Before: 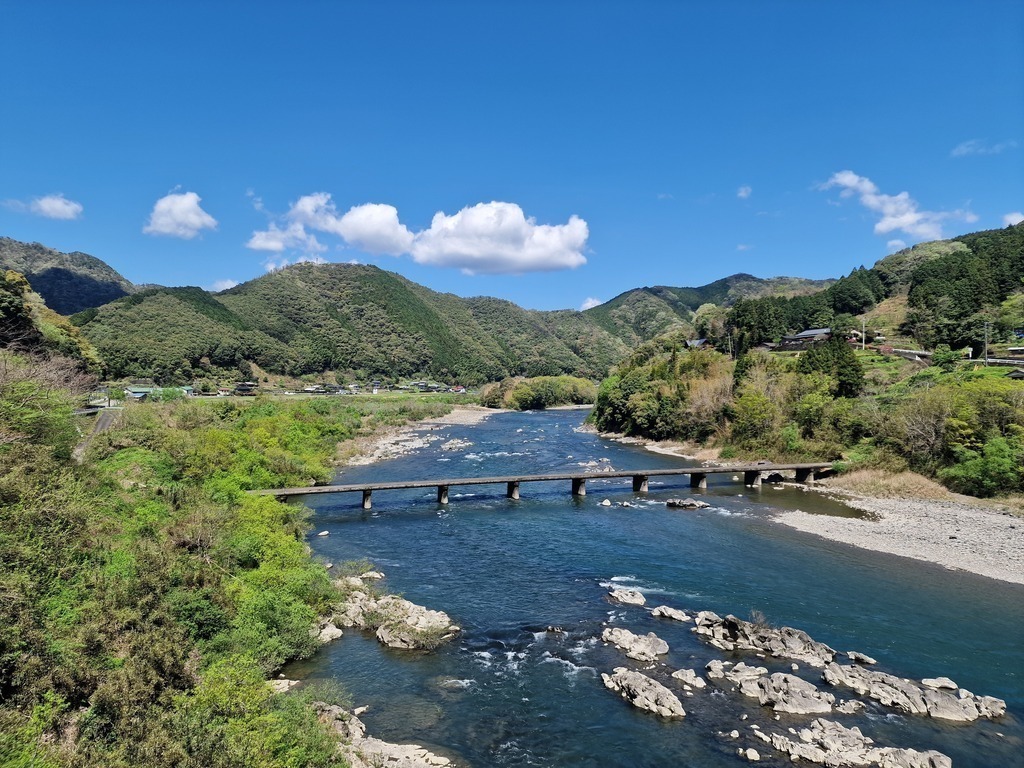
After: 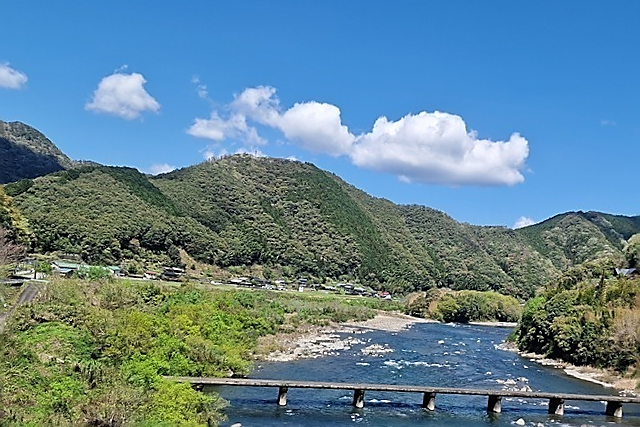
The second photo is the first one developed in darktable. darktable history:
sharpen: radius 1.371, amount 1.258, threshold 0.823
crop and rotate: angle -5.49°, left 1.989%, top 6.875%, right 27.757%, bottom 30.648%
